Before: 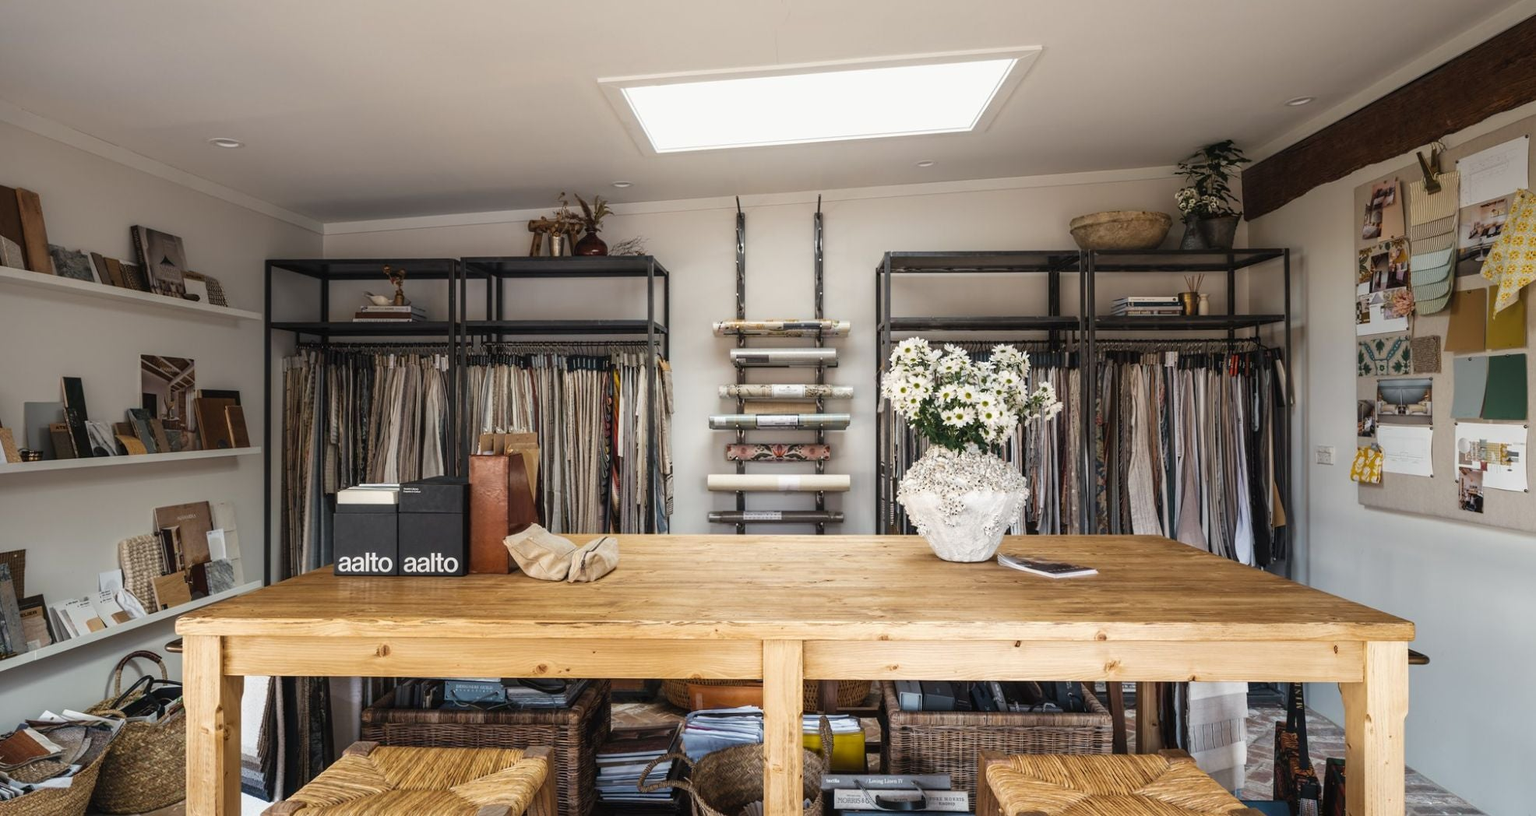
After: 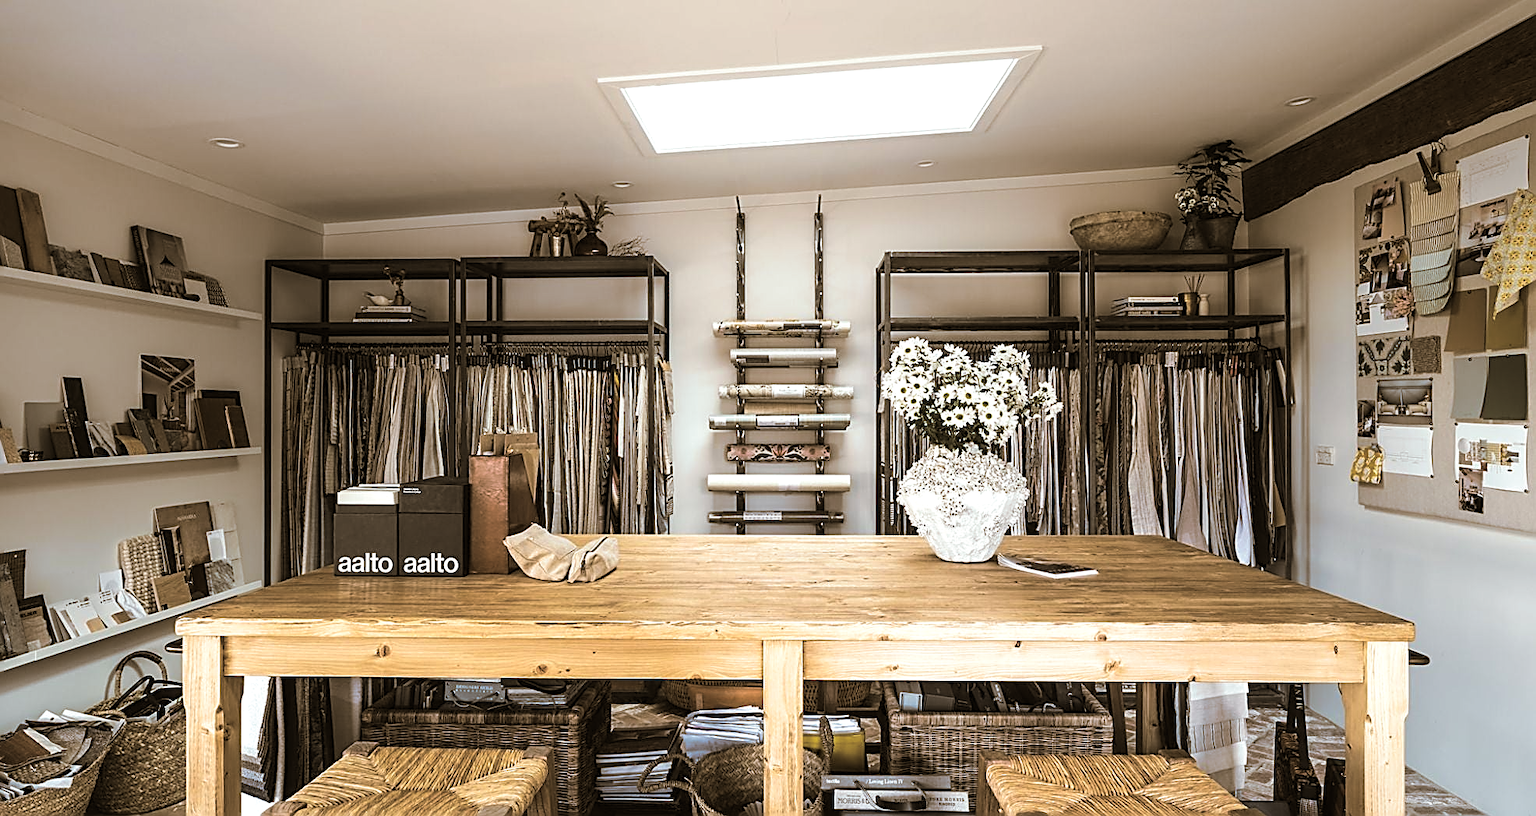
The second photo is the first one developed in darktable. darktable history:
sharpen: amount 1
split-toning: shadows › hue 37.98°, highlights › hue 185.58°, balance -55.261
tone equalizer: -8 EV -0.417 EV, -7 EV -0.389 EV, -6 EV -0.333 EV, -5 EV -0.222 EV, -3 EV 0.222 EV, -2 EV 0.333 EV, -1 EV 0.389 EV, +0 EV 0.417 EV, edges refinement/feathering 500, mask exposure compensation -1.57 EV, preserve details no
